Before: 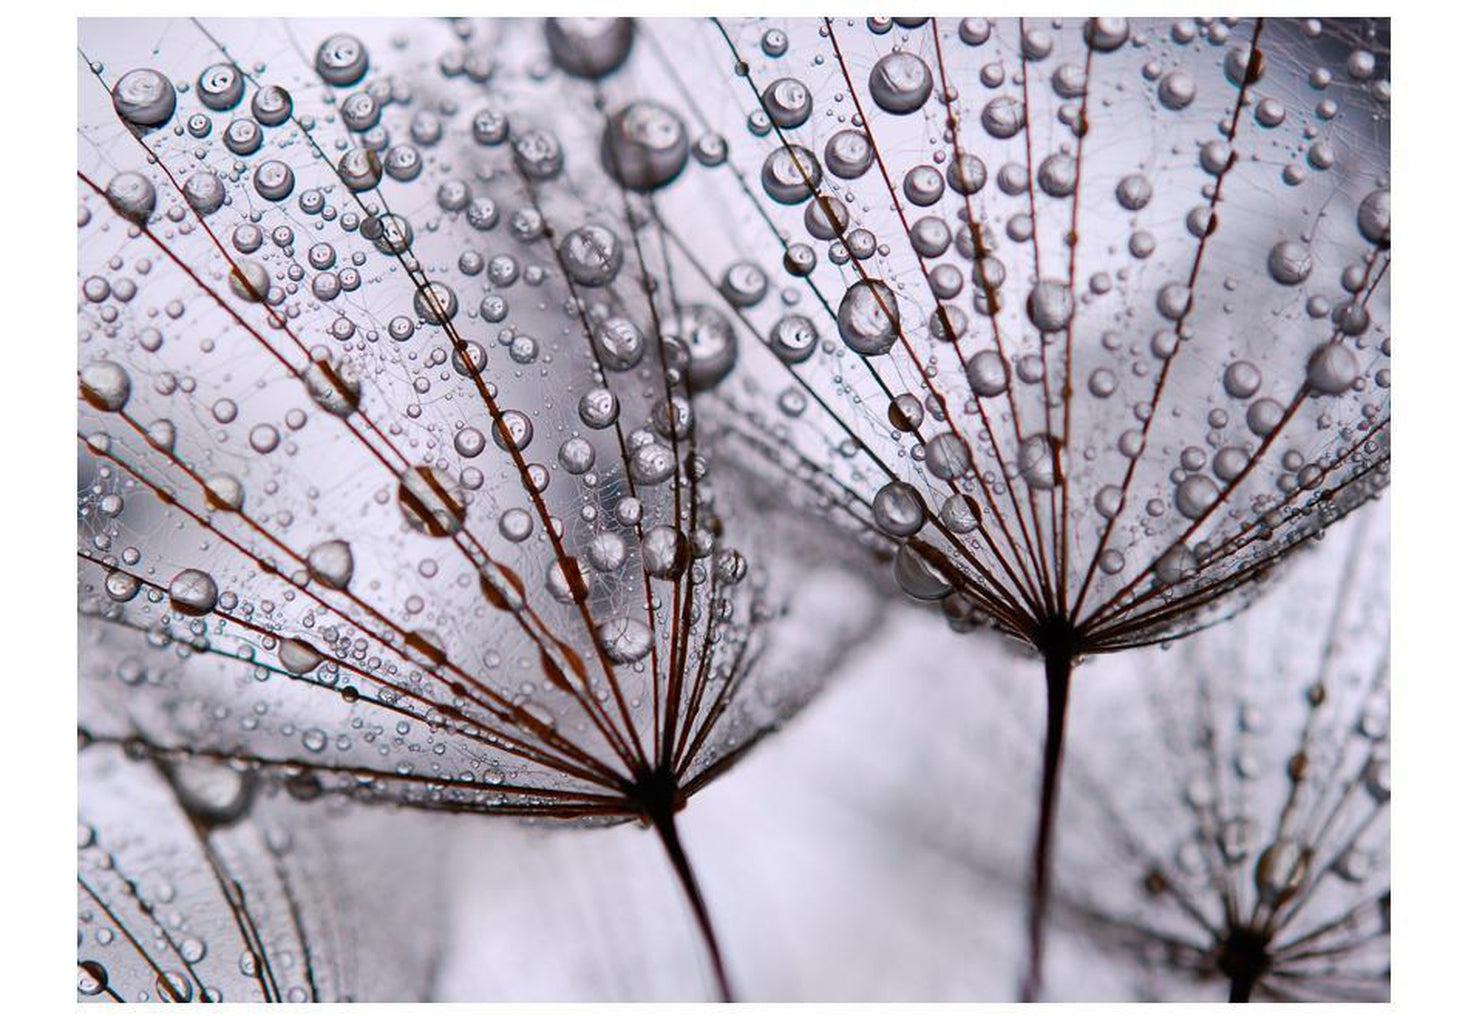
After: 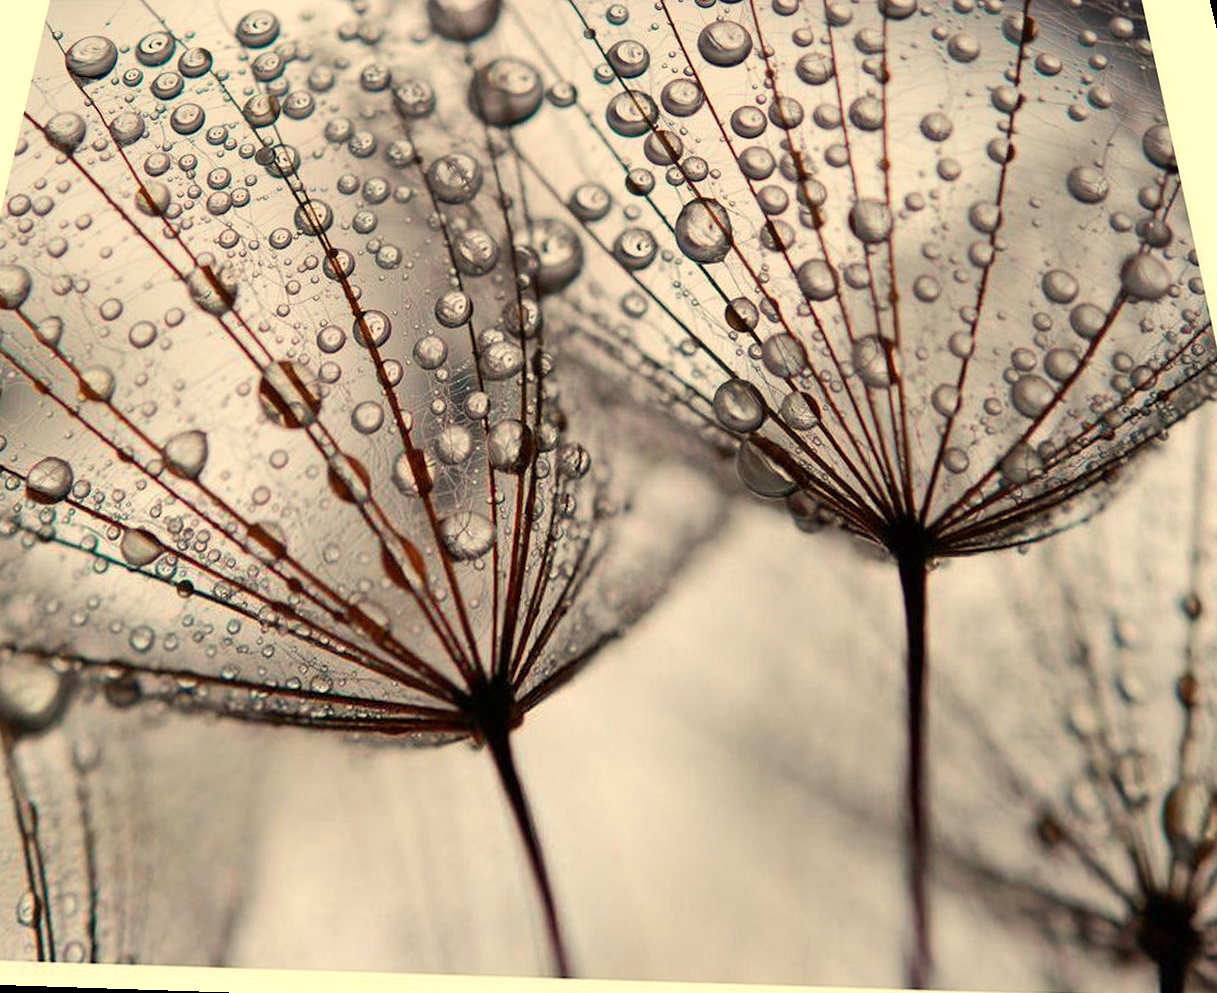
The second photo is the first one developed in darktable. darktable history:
white balance: red 1.08, blue 0.791
rotate and perspective: rotation 0.72°, lens shift (vertical) -0.352, lens shift (horizontal) -0.051, crop left 0.152, crop right 0.859, crop top 0.019, crop bottom 0.964
